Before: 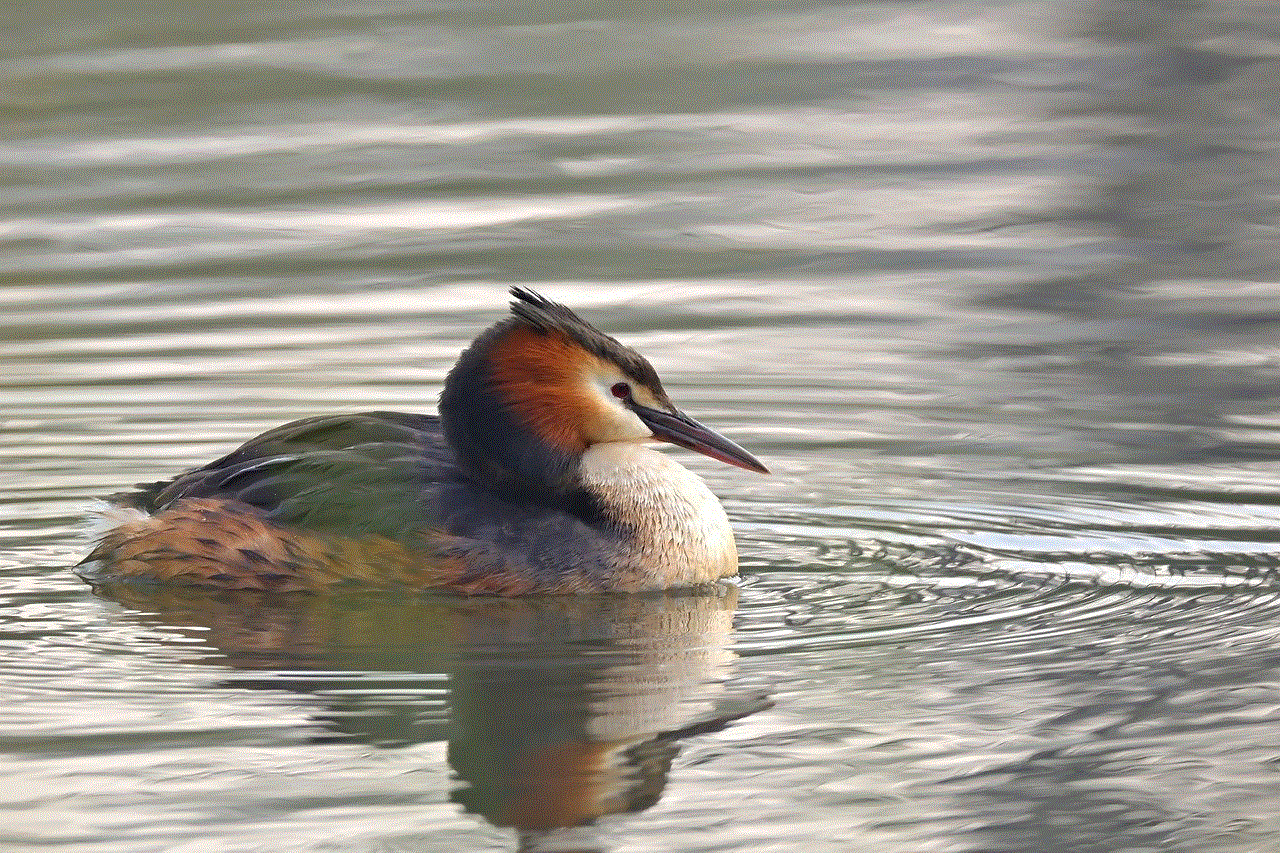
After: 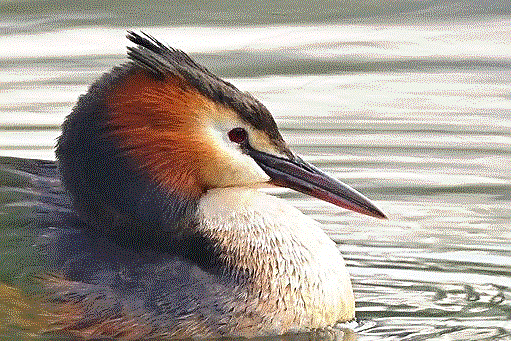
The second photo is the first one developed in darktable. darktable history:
sharpen: on, module defaults
crop: left 30%, top 30%, right 30%, bottom 30%
exposure: black level correction 0.005, exposure 0.417 EV, compensate highlight preservation false
